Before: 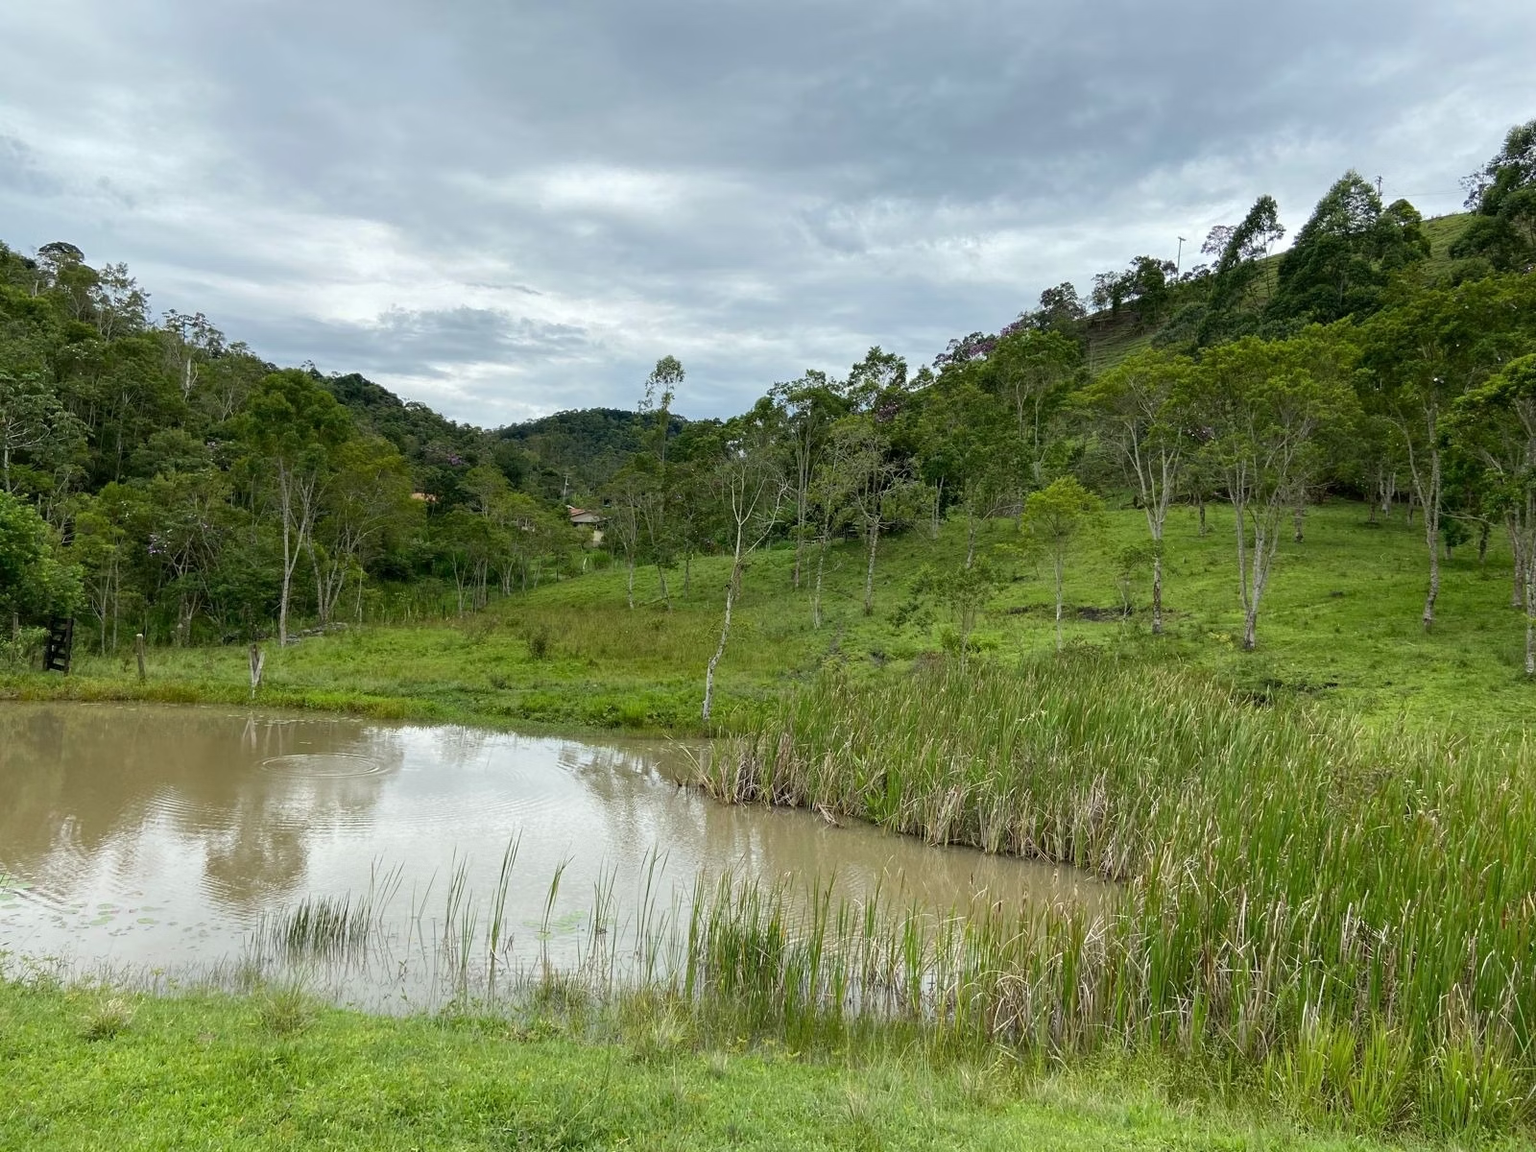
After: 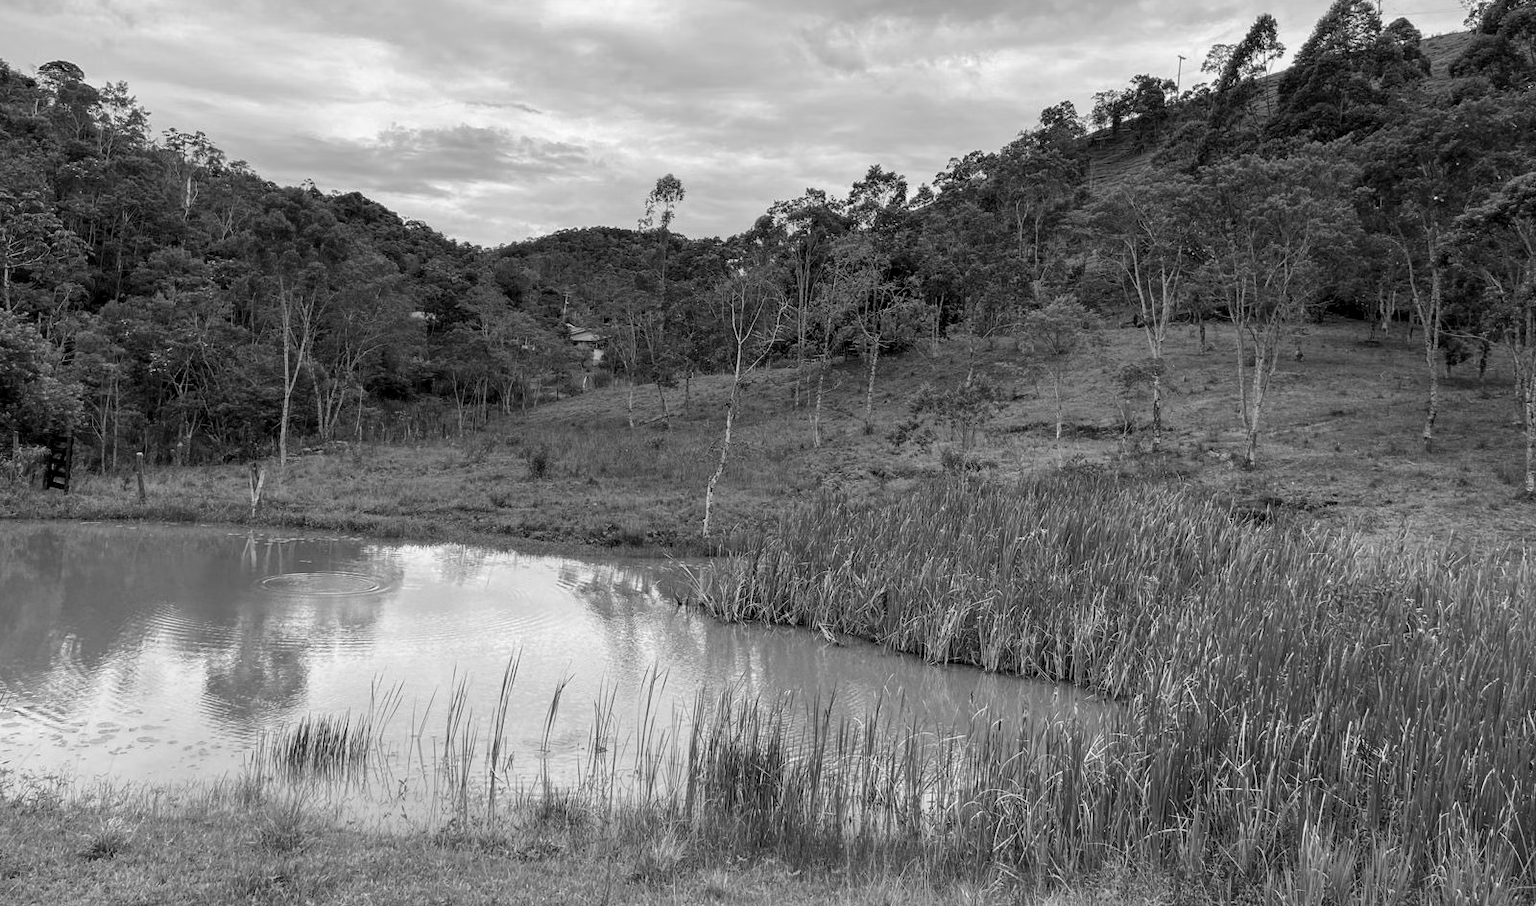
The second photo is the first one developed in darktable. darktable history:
crop and rotate: top 15.79%, bottom 5.477%
local contrast: on, module defaults
contrast brightness saturation: saturation -0.991
color calibration: output gray [0.18, 0.41, 0.41, 0], gray › normalize channels true, illuminant custom, x 0.345, y 0.36, temperature 5029.47 K, gamut compression 0.012
exposure: black level correction 0, exposure 0 EV, compensate highlight preservation false
color zones: curves: ch0 [(0.068, 0.464) (0.25, 0.5) (0.48, 0.508) (0.75, 0.536) (0.886, 0.476) (0.967, 0.456)]; ch1 [(0.066, 0.456) (0.25, 0.5) (0.616, 0.508) (0.746, 0.56) (0.934, 0.444)]
base curve: curves: ch0 [(0, 0) (0.297, 0.298) (1, 1)], preserve colors none
